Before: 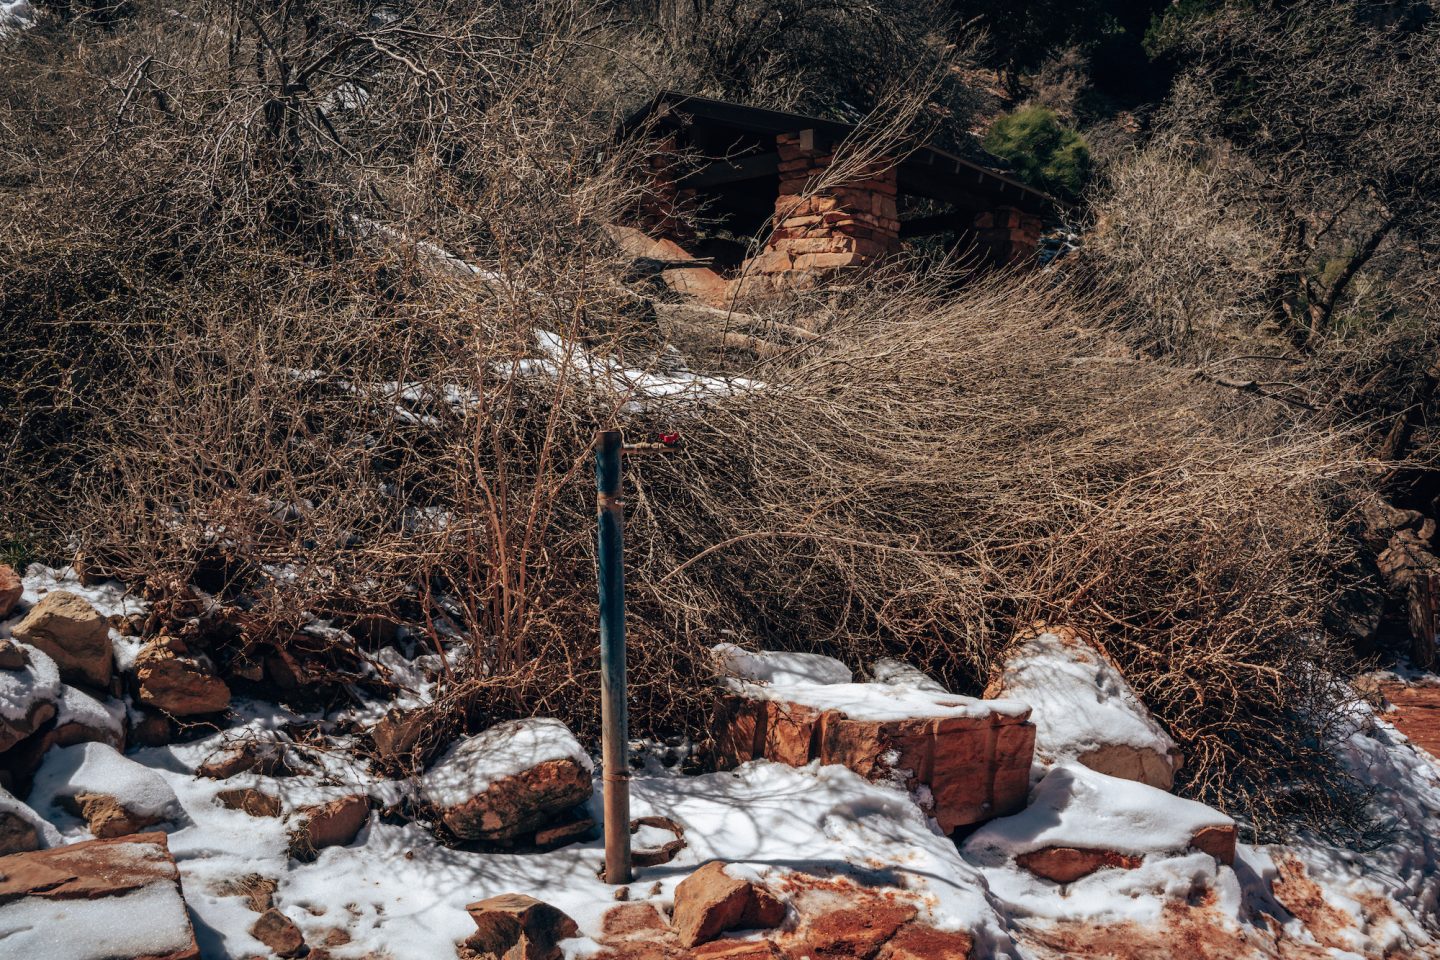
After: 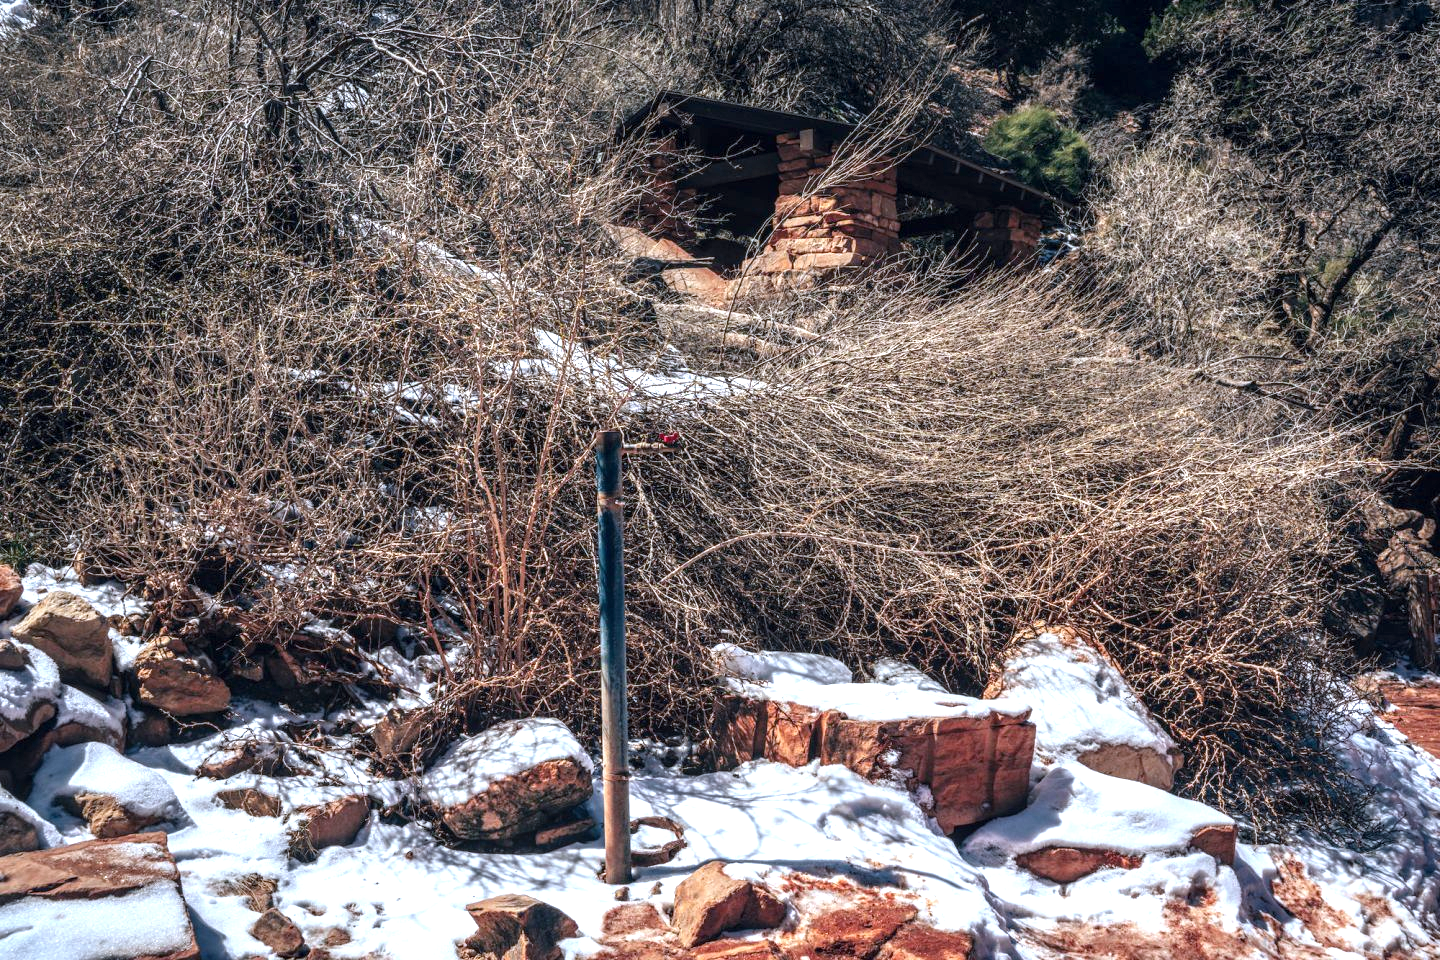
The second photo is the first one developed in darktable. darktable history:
exposure: black level correction 0, exposure 1 EV, compensate exposure bias true, compensate highlight preservation false
white balance: red 0.931, blue 1.11
local contrast: on, module defaults
